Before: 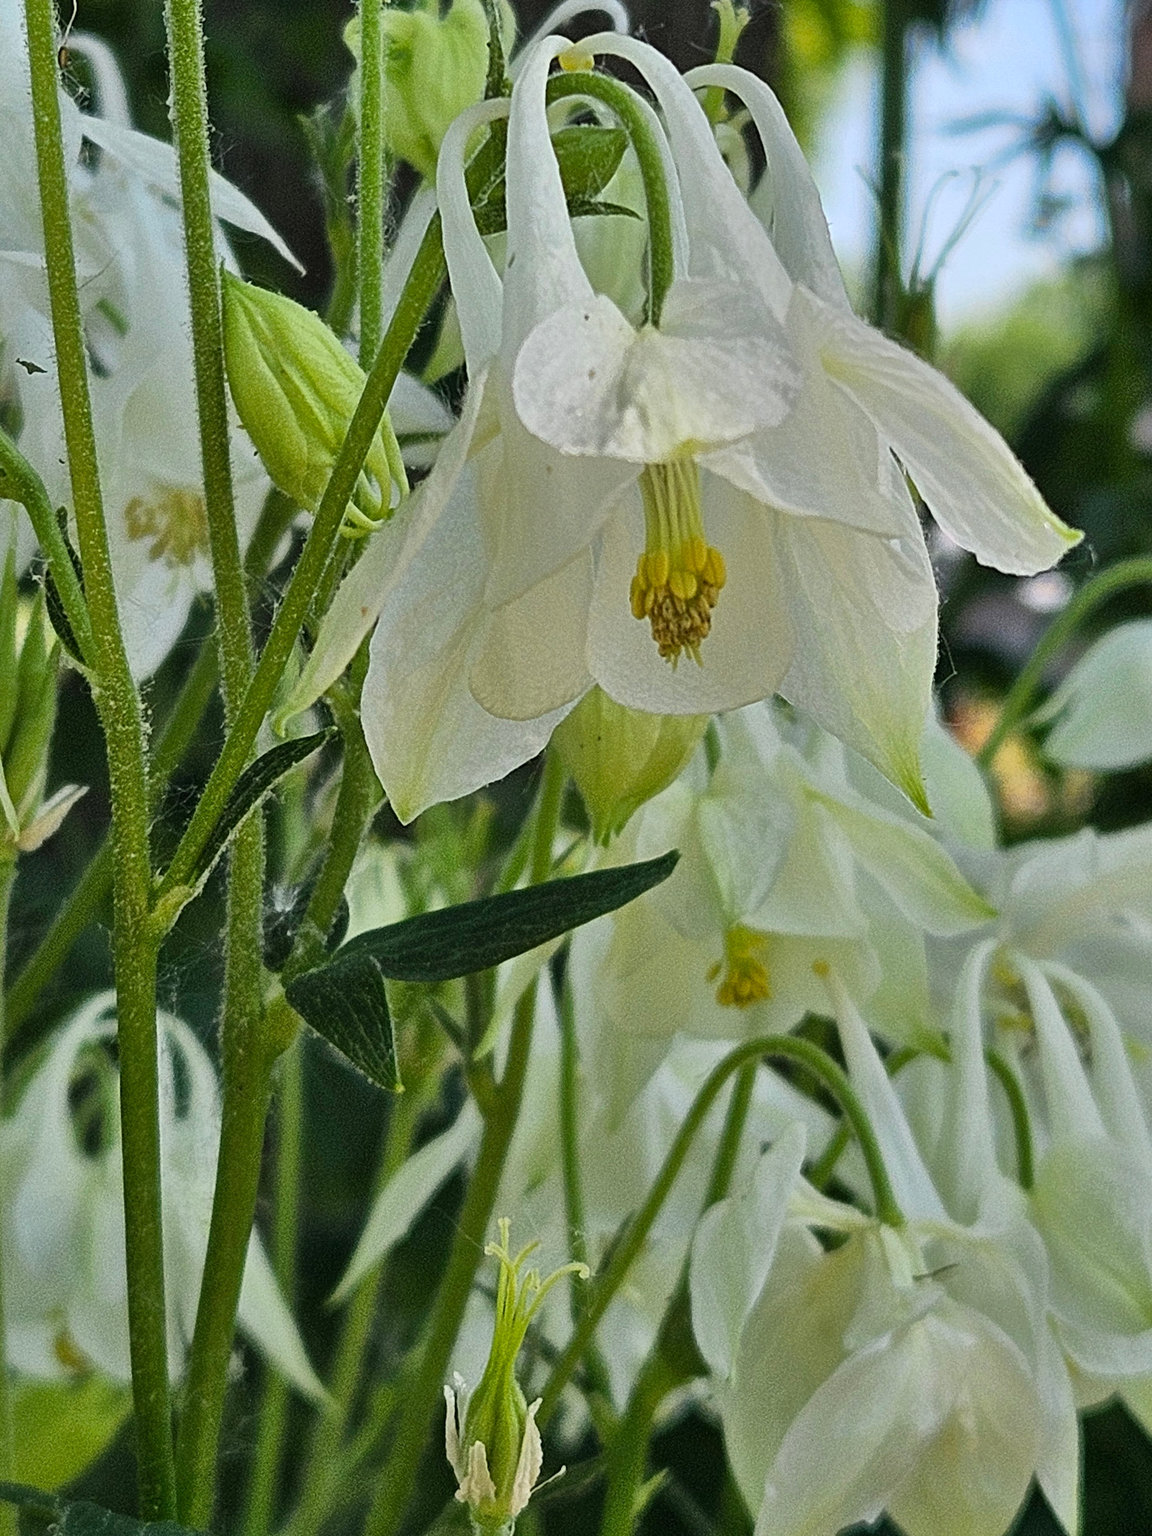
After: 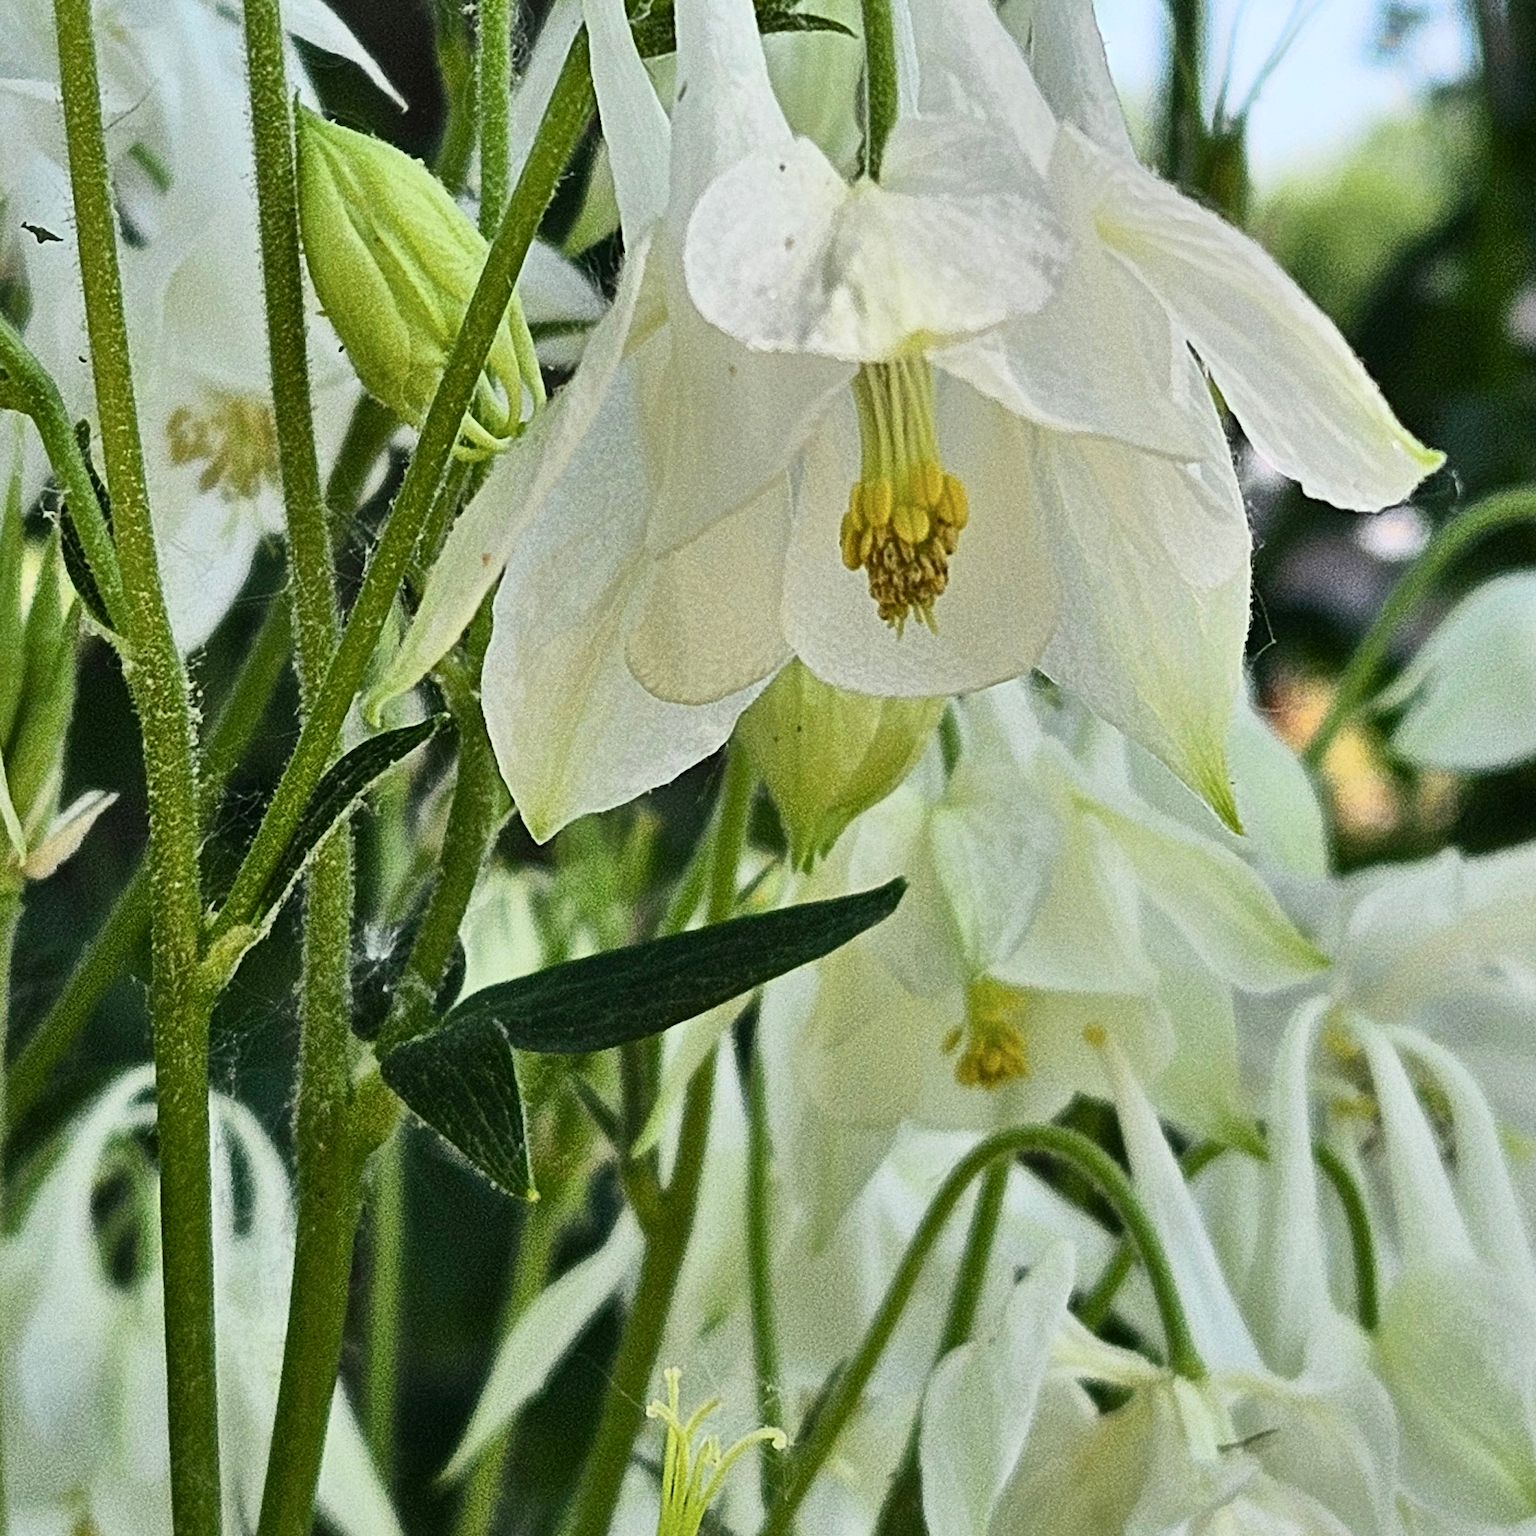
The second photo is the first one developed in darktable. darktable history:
contrast brightness saturation: contrast 0.24, brightness 0.09
crop and rotate: top 12.5%, bottom 12.5%
